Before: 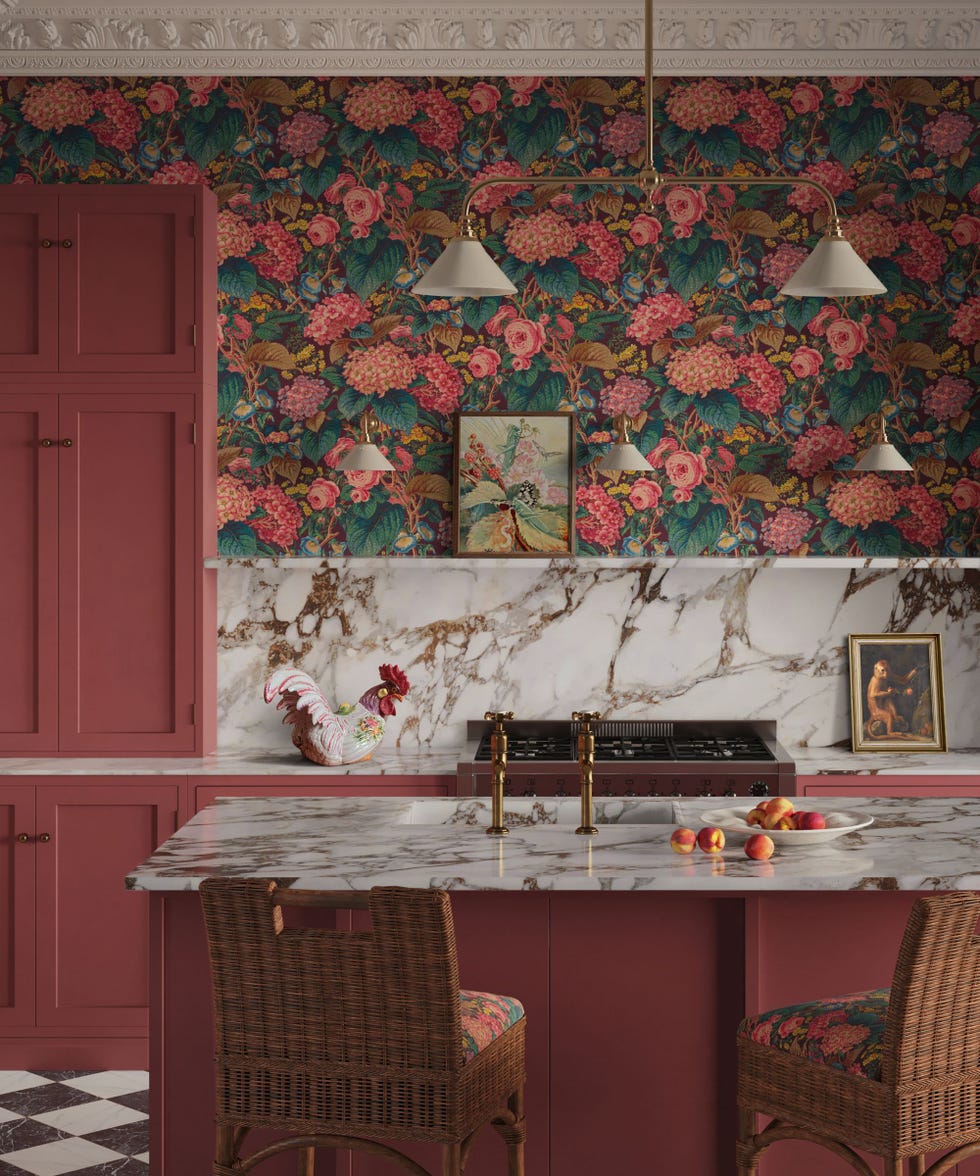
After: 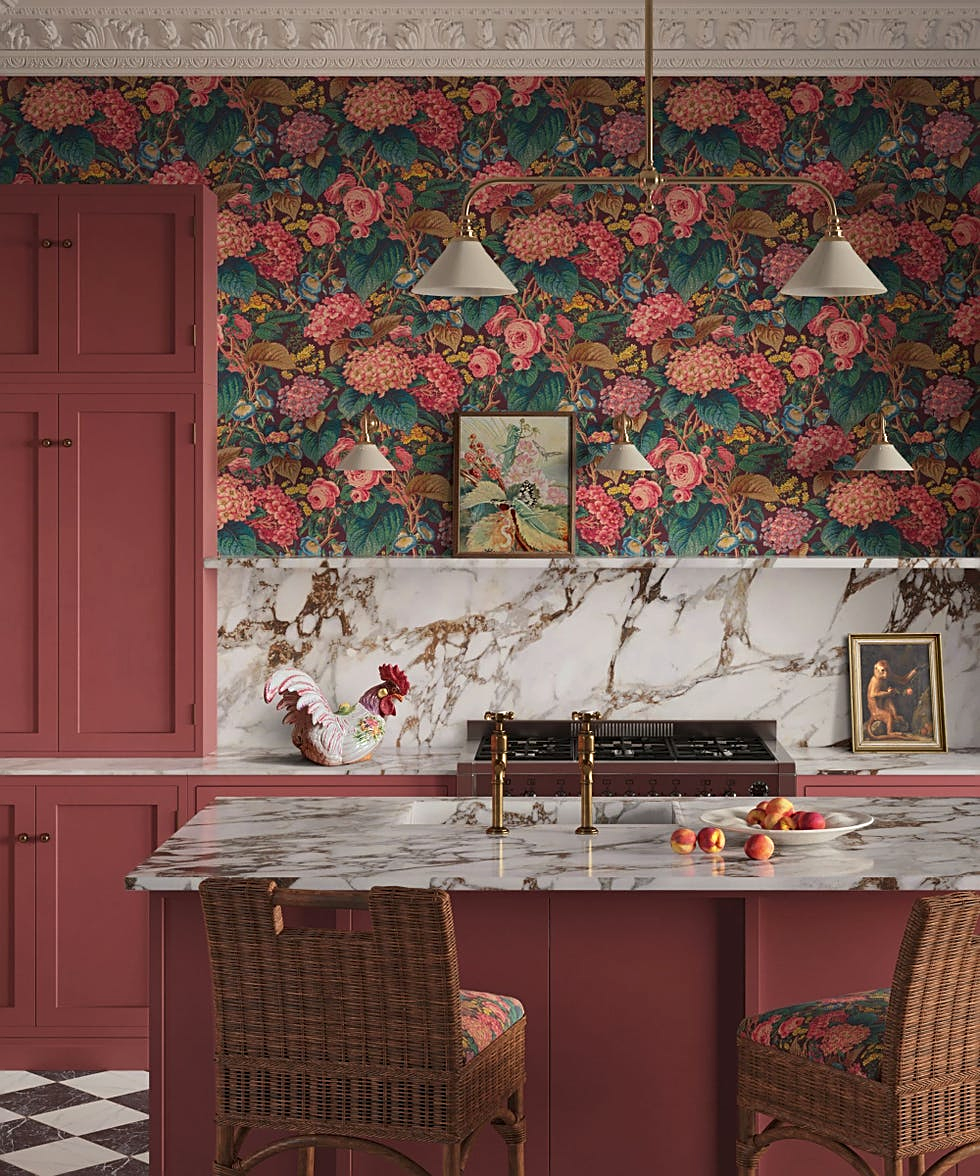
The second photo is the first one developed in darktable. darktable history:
sharpen: on, module defaults
exposure: exposure 0.202 EV, compensate highlight preservation false
